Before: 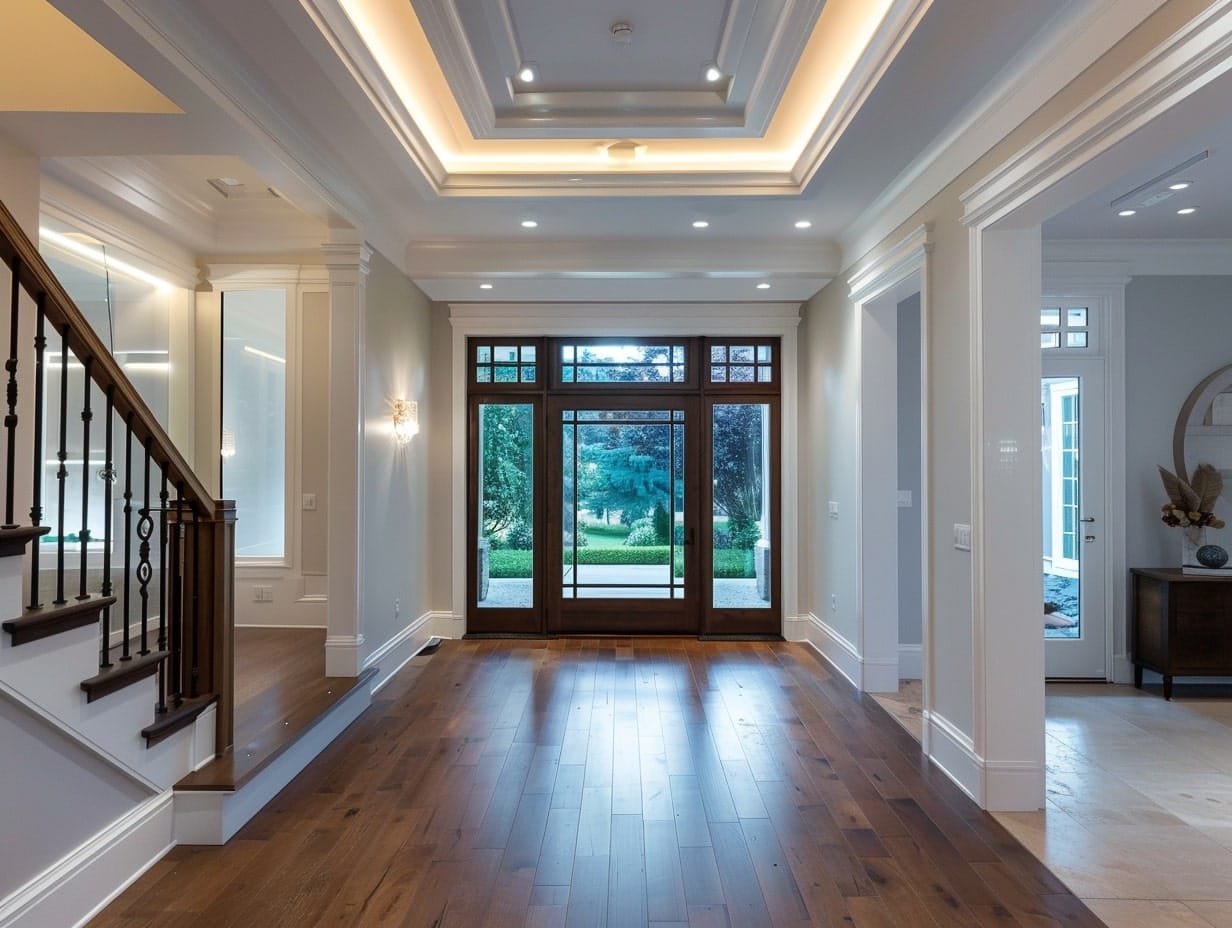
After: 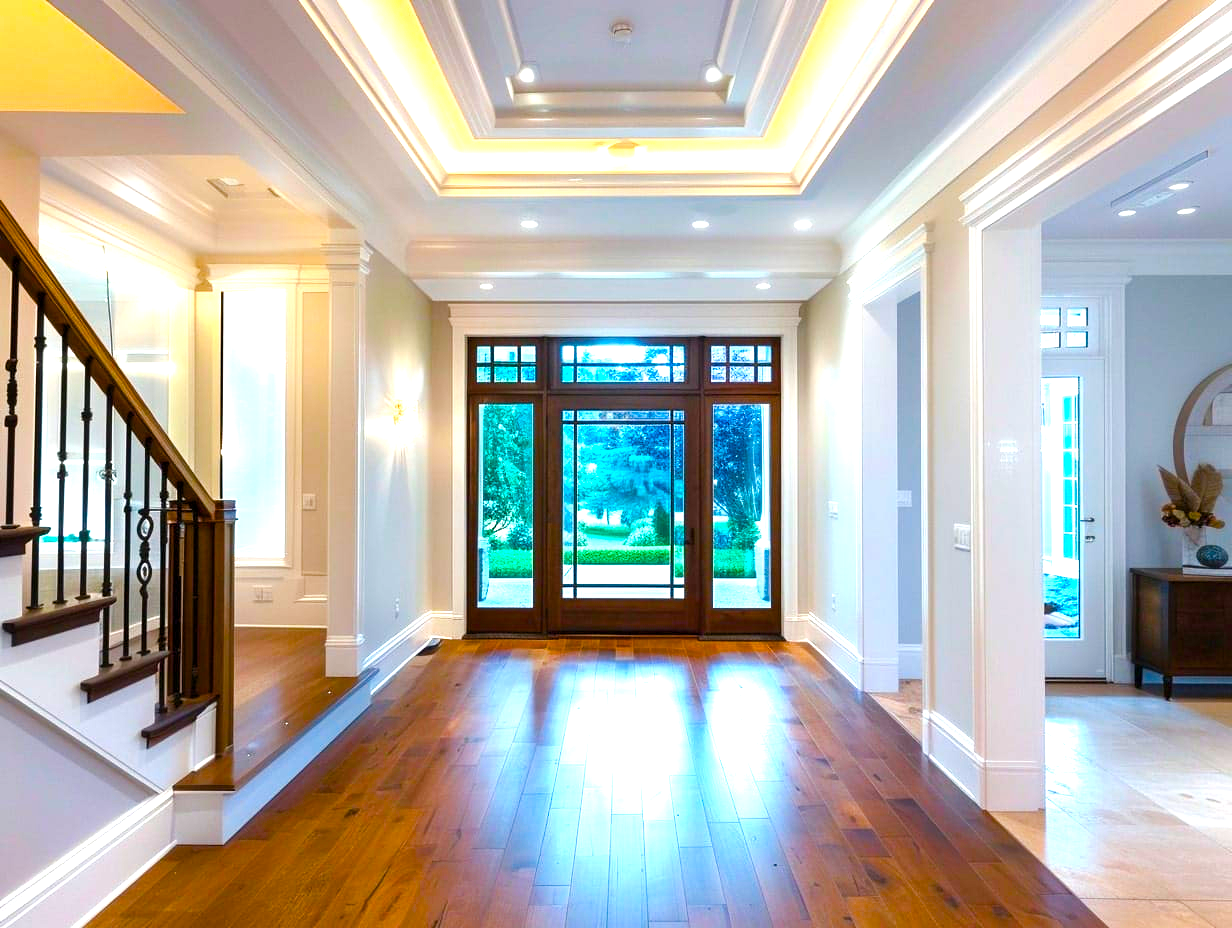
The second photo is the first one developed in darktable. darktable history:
color balance rgb: linear chroma grading › shadows 10%, linear chroma grading › highlights 10%, linear chroma grading › global chroma 15%, linear chroma grading › mid-tones 15%, perceptual saturation grading › global saturation 40%, perceptual saturation grading › highlights -25%, perceptual saturation grading › mid-tones 35%, perceptual saturation grading › shadows 35%, perceptual brilliance grading › global brilliance 11.29%, global vibrance 11.29%
exposure: exposure 0.77 EV, compensate highlight preservation false
